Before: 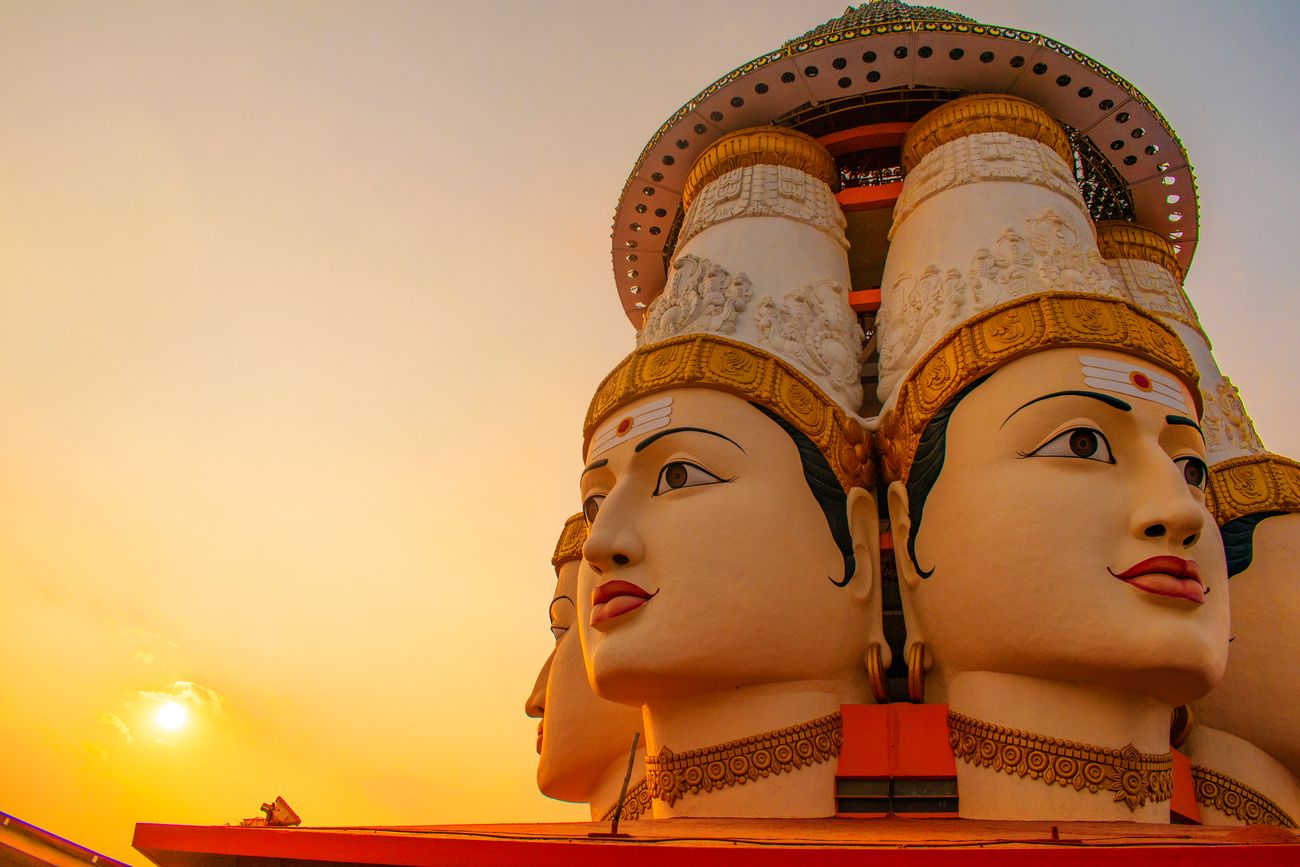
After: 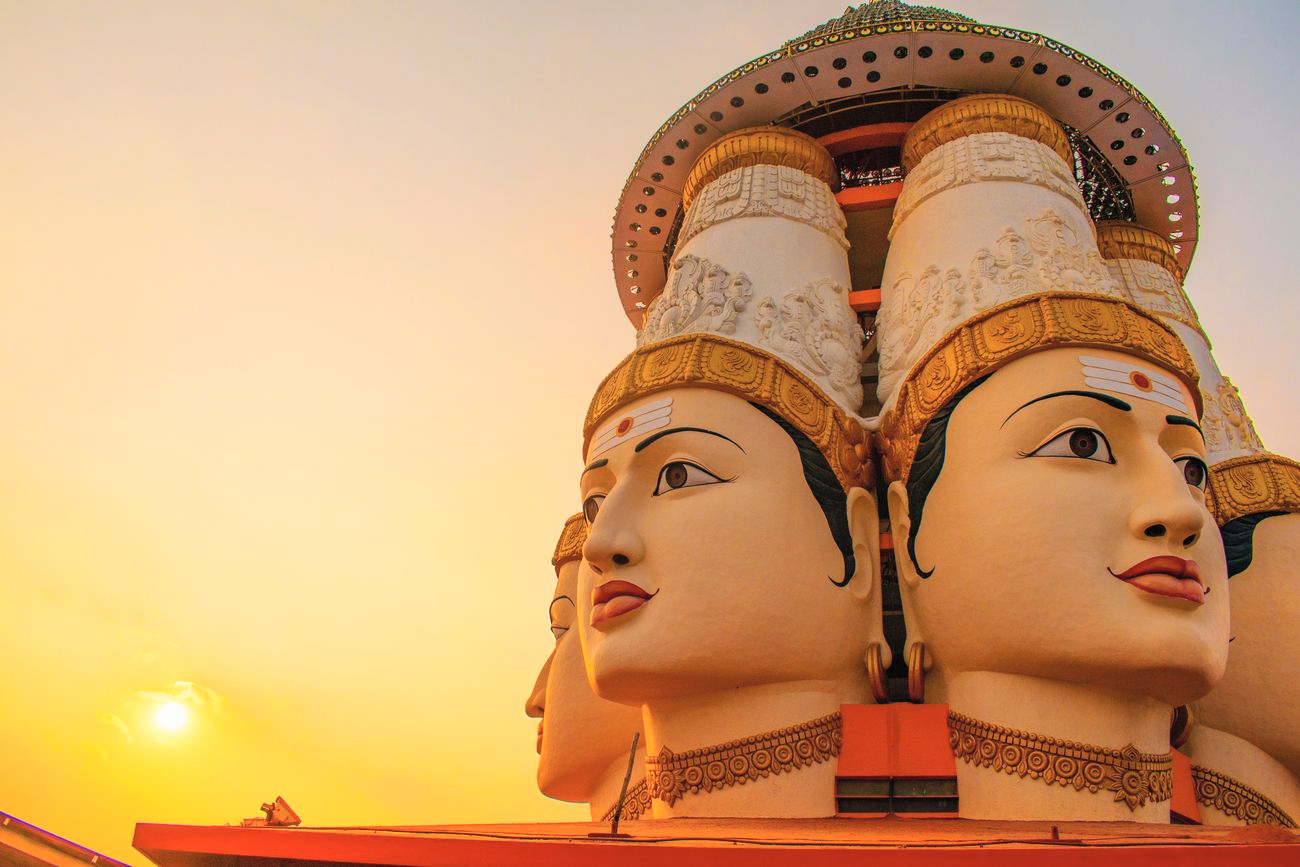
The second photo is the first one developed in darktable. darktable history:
contrast brightness saturation: contrast 0.14, brightness 0.21
exposure: exposure -0.041 EV, compensate highlight preservation false
